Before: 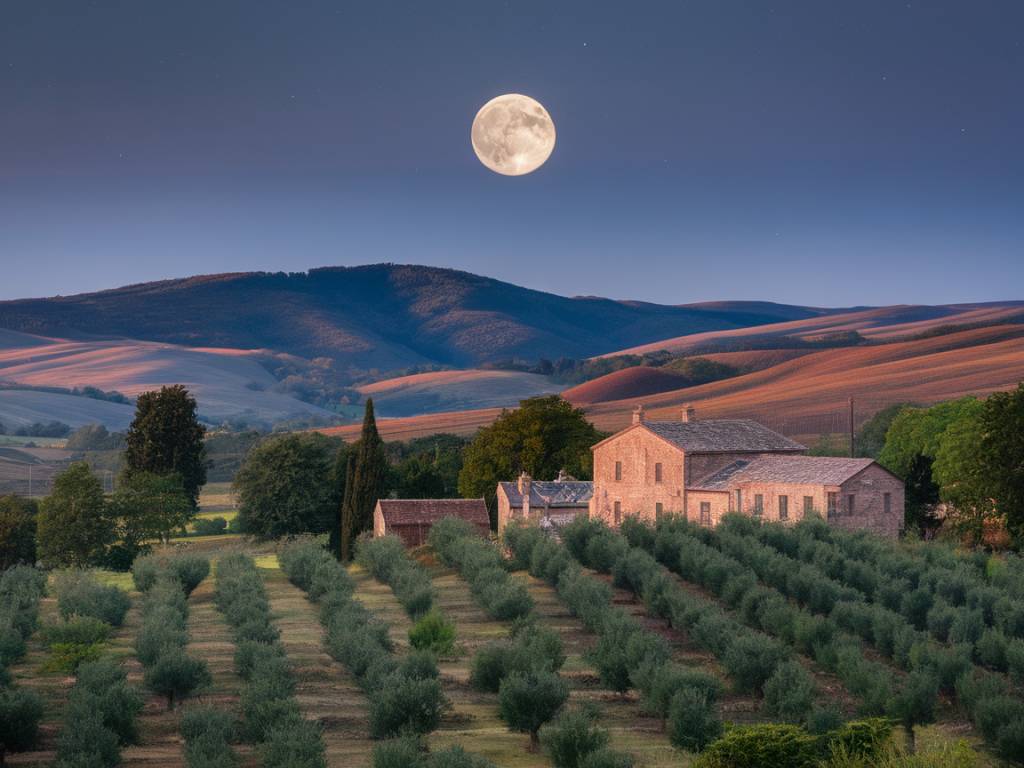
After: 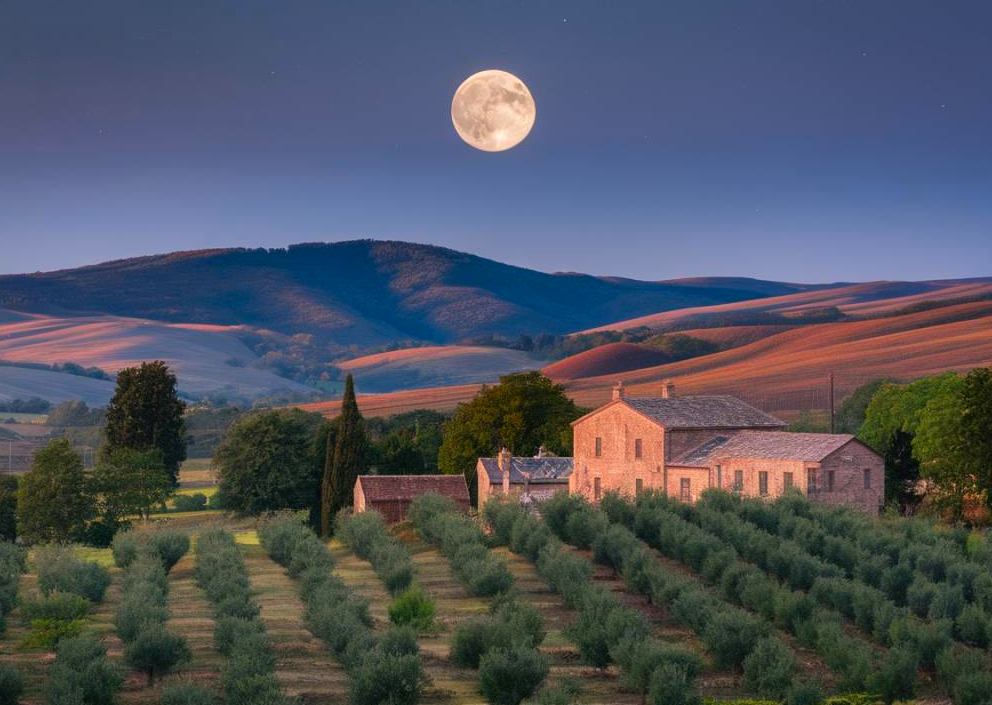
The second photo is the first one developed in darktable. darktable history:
crop: left 1.964%, top 3.251%, right 1.122%, bottom 4.933%
color correction: highlights a* 3.22, highlights b* 1.93, saturation 1.19
